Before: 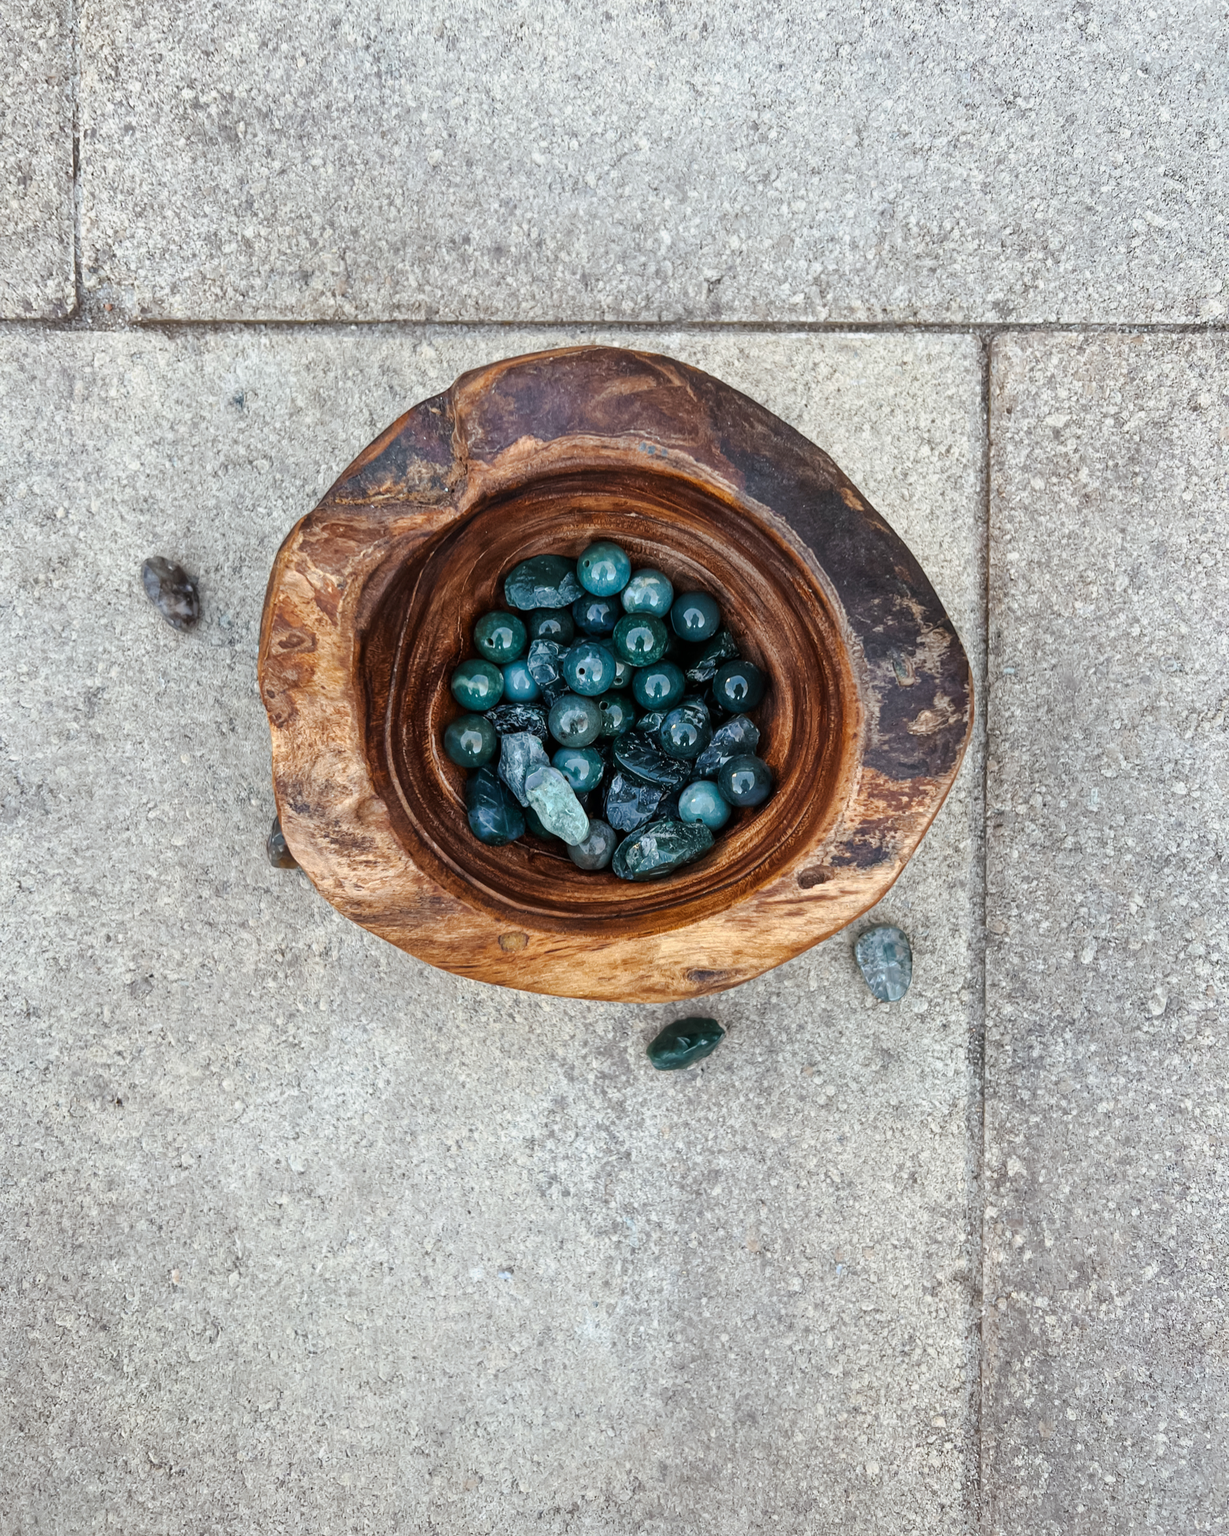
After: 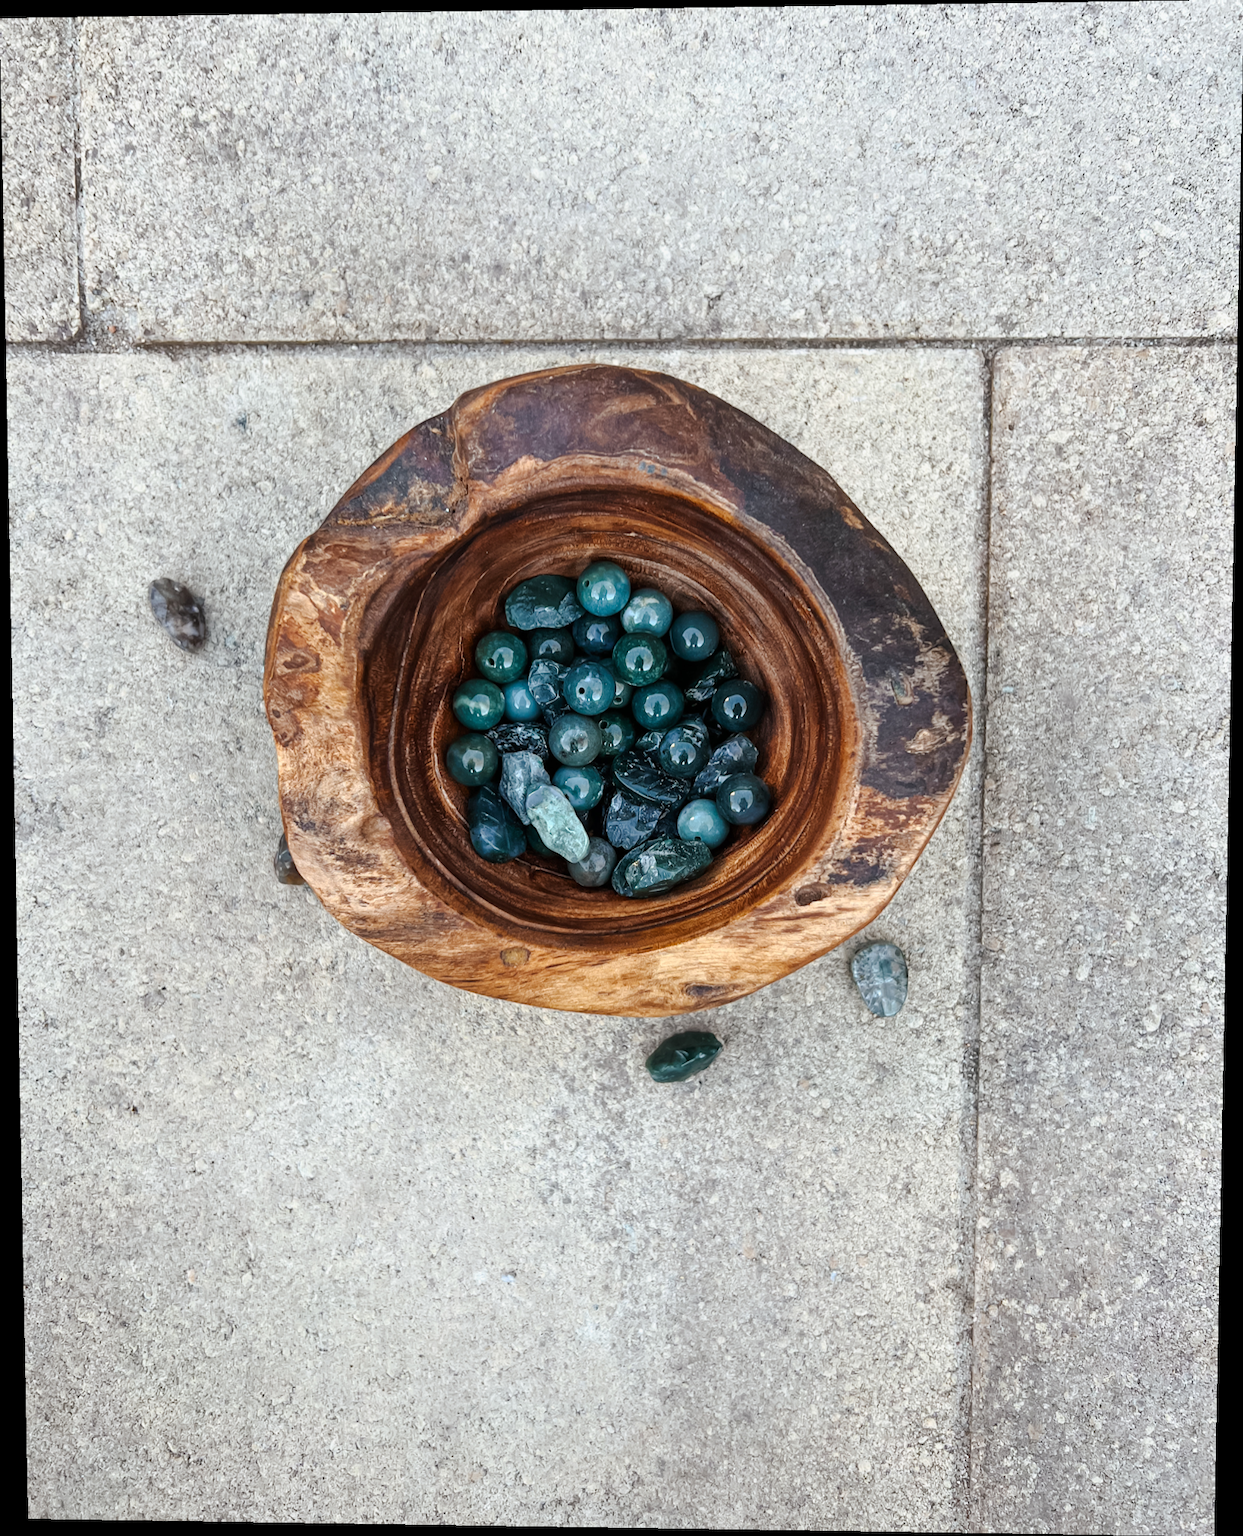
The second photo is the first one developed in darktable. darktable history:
shadows and highlights: shadows 0, highlights 40
rotate and perspective: lens shift (vertical) 0.048, lens shift (horizontal) -0.024, automatic cropping off
